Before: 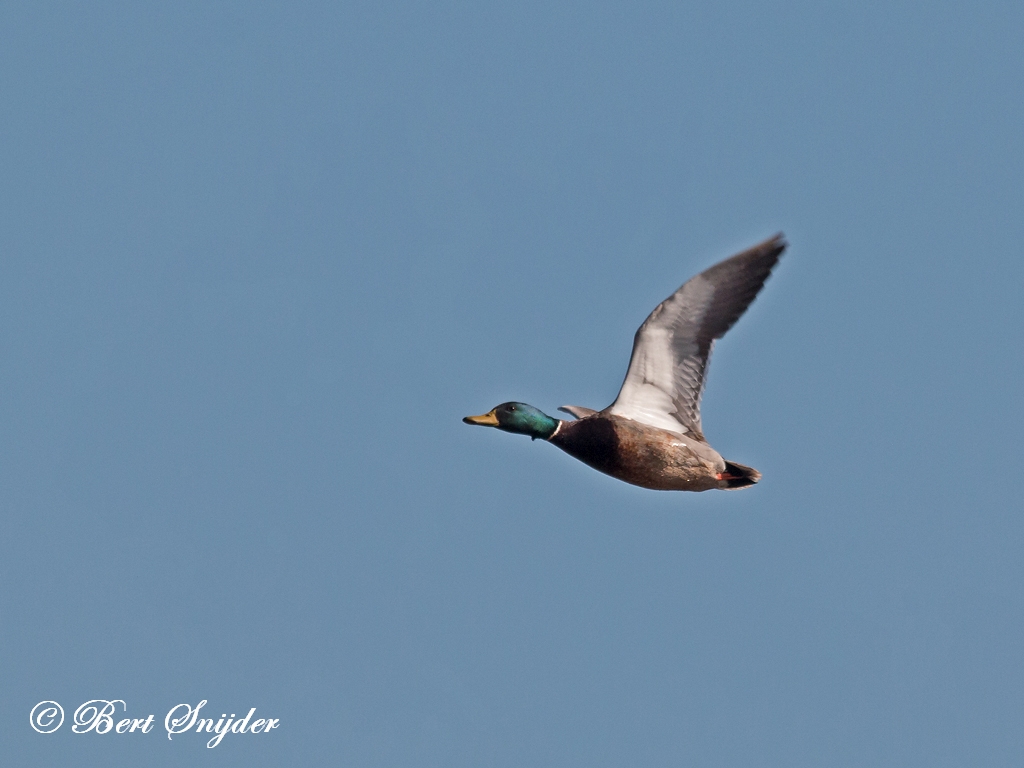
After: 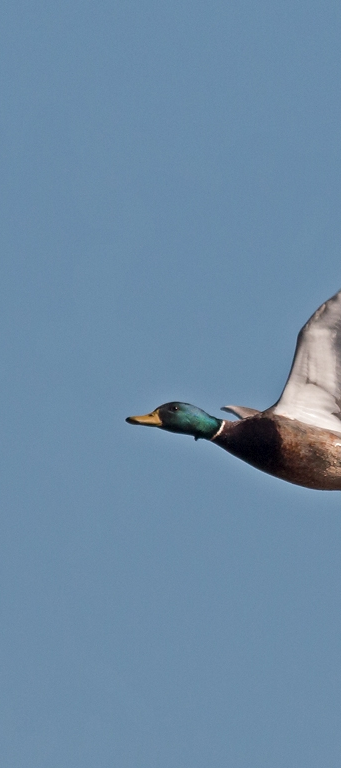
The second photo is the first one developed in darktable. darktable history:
crop: left 32.939%, right 33.669%
